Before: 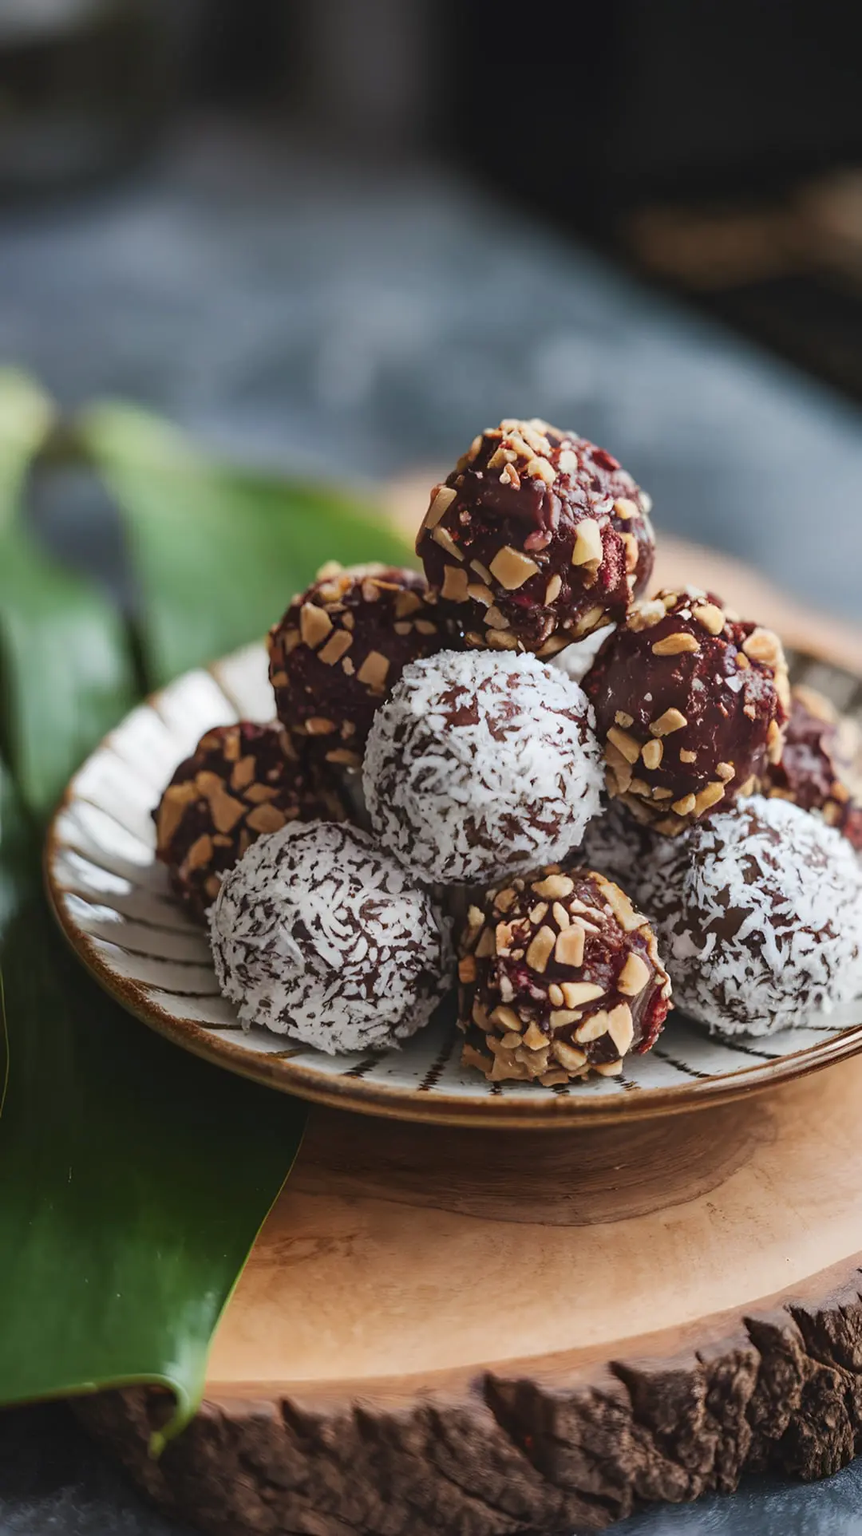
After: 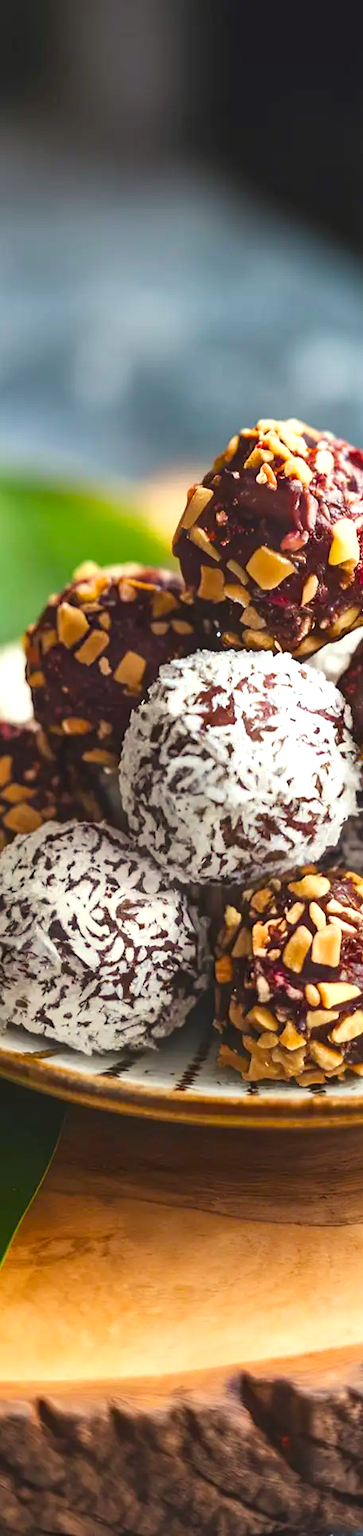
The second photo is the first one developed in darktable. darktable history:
exposure: black level correction 0, exposure 0.699 EV, compensate exposure bias true, compensate highlight preservation false
crop: left 28.295%, right 29.465%
color balance rgb: highlights gain › luminance 5.65%, highlights gain › chroma 2.621%, highlights gain › hue 87.72°, perceptual saturation grading › global saturation 29.912%, global vibrance 20%
